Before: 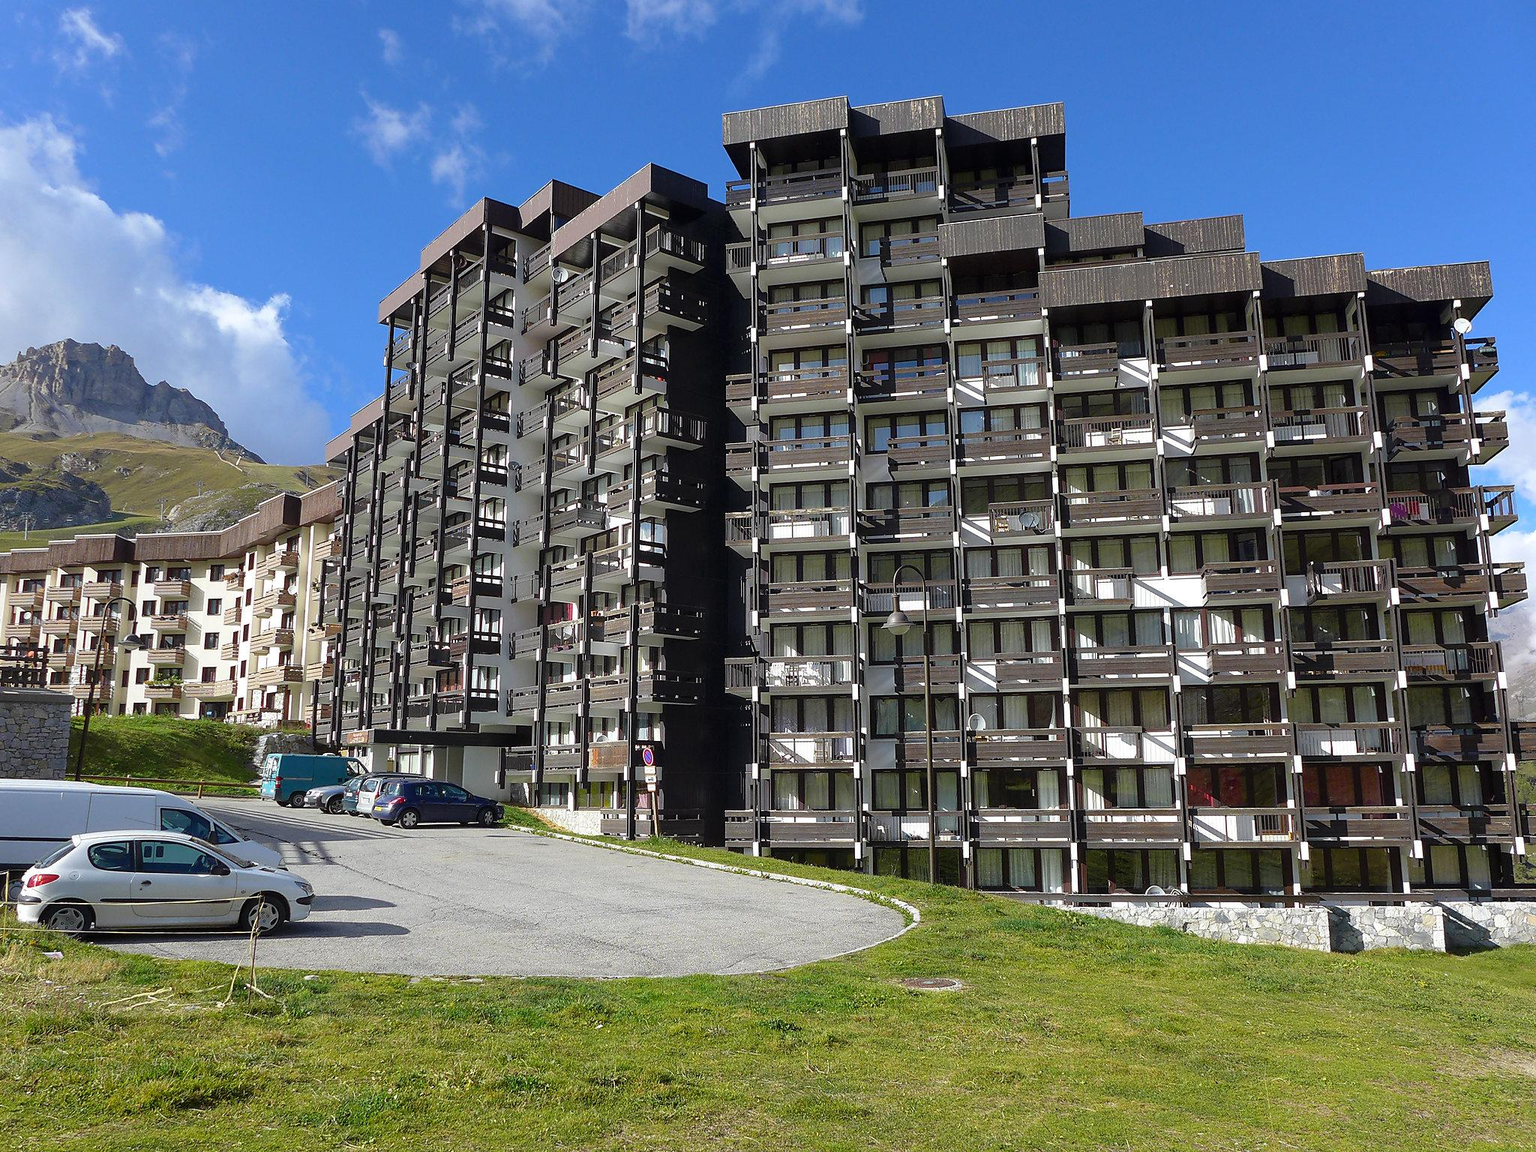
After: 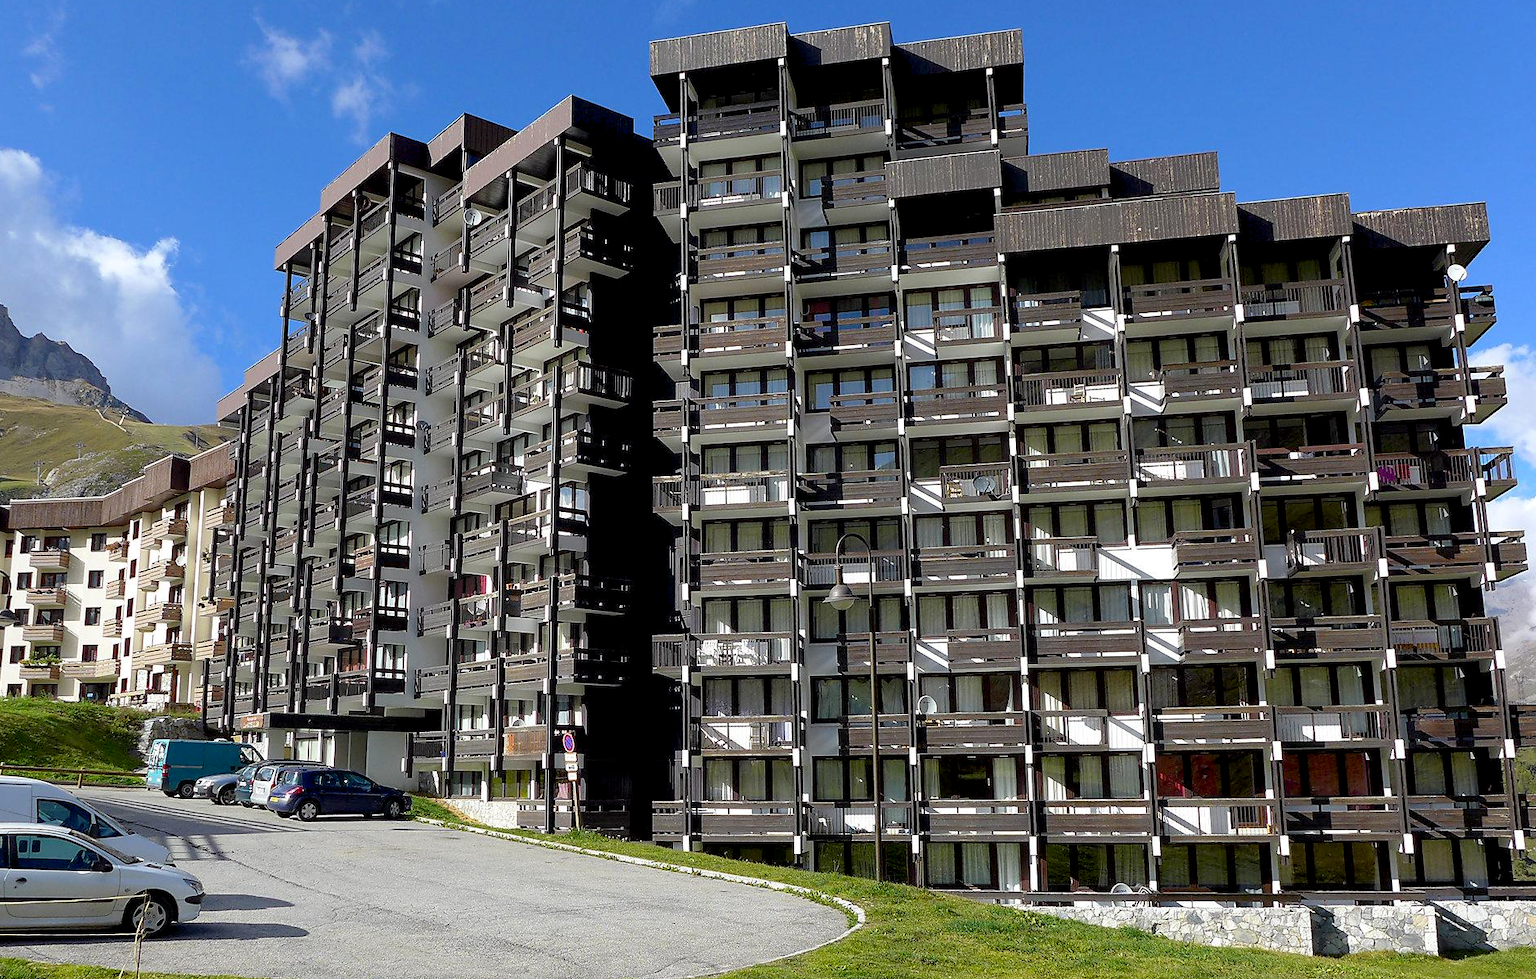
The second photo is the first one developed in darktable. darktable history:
crop: left 8.288%, top 6.613%, bottom 15.336%
exposure: black level correction 0.009, exposure 0.016 EV, compensate exposure bias true, compensate highlight preservation false
